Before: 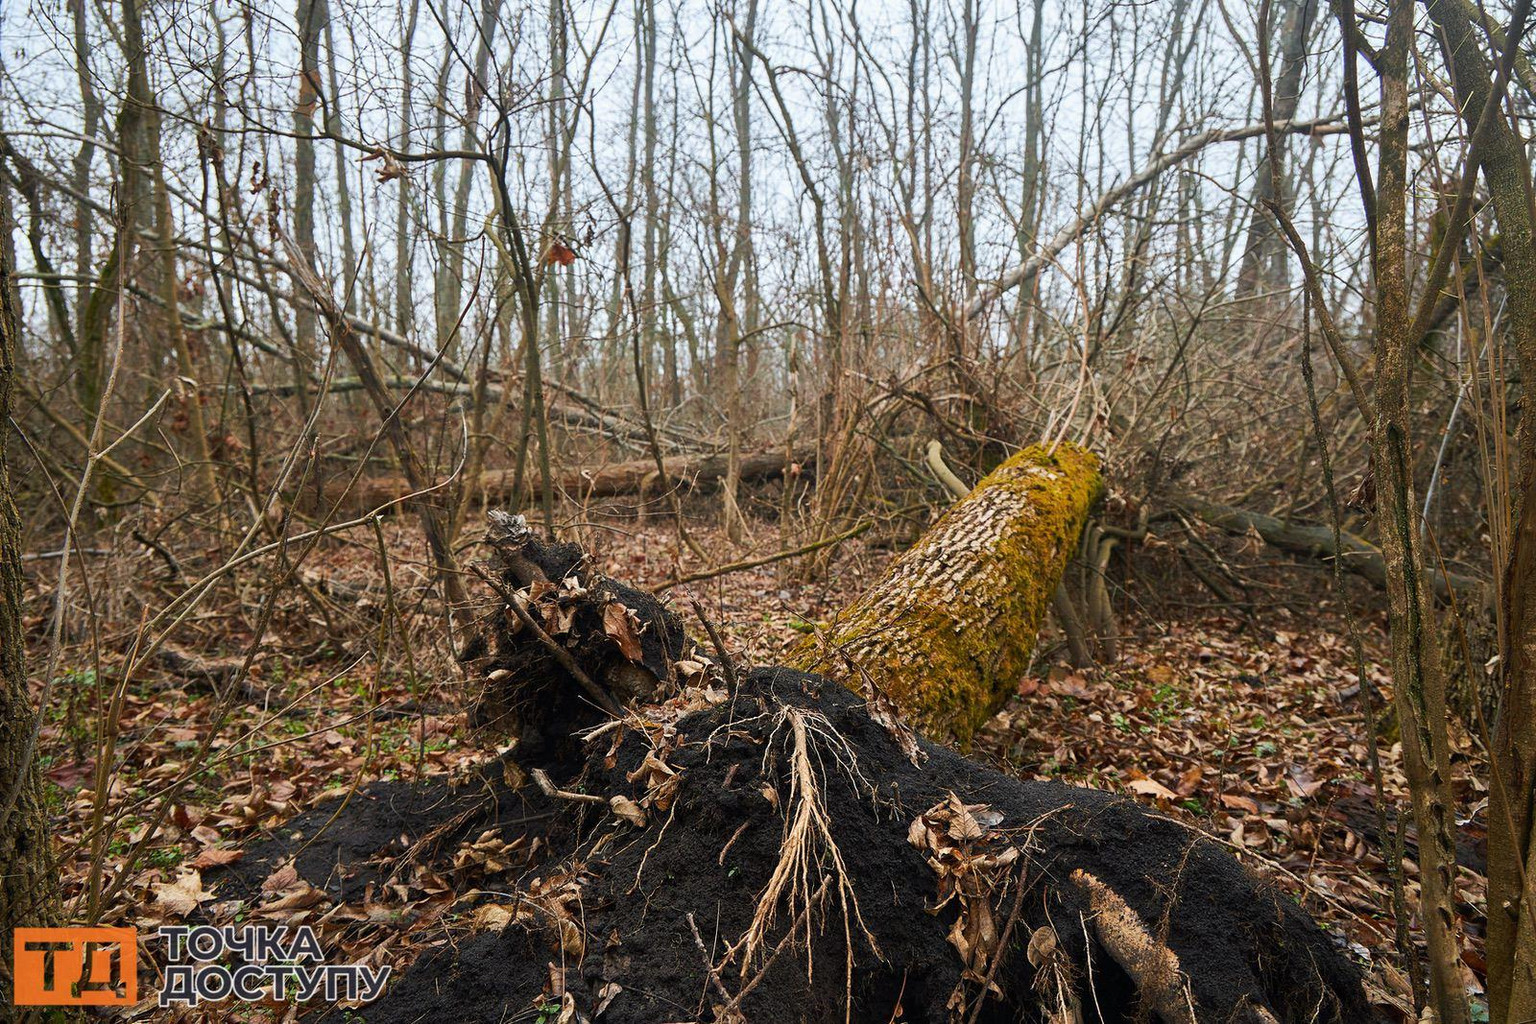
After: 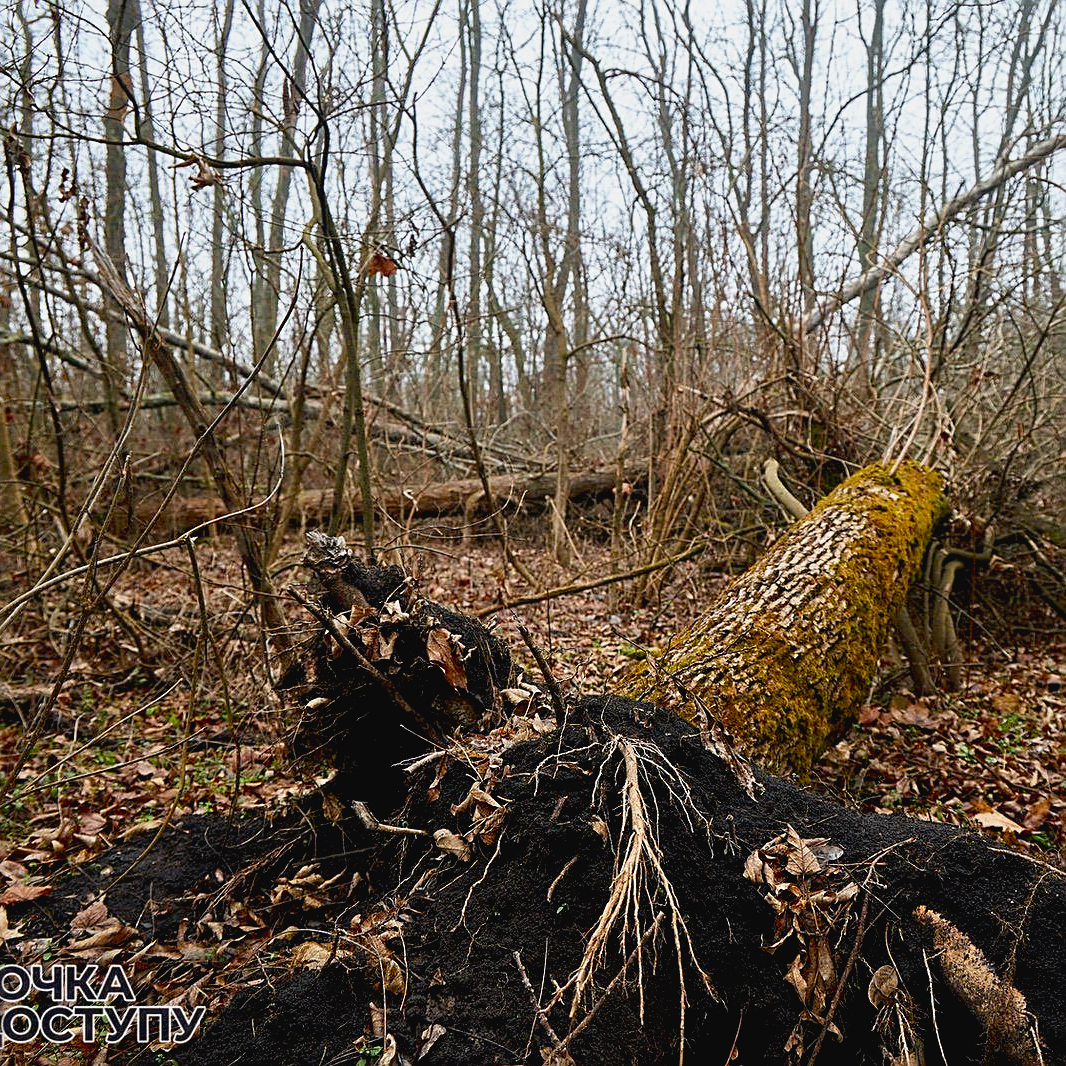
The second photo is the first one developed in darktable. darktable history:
crop and rotate: left 12.648%, right 20.685%
base curve: curves: ch0 [(0.017, 0) (0.425, 0.441) (0.844, 0.933) (1, 1)], preserve colors none
sharpen: on, module defaults
contrast brightness saturation: contrast -0.08, brightness -0.04, saturation -0.11
